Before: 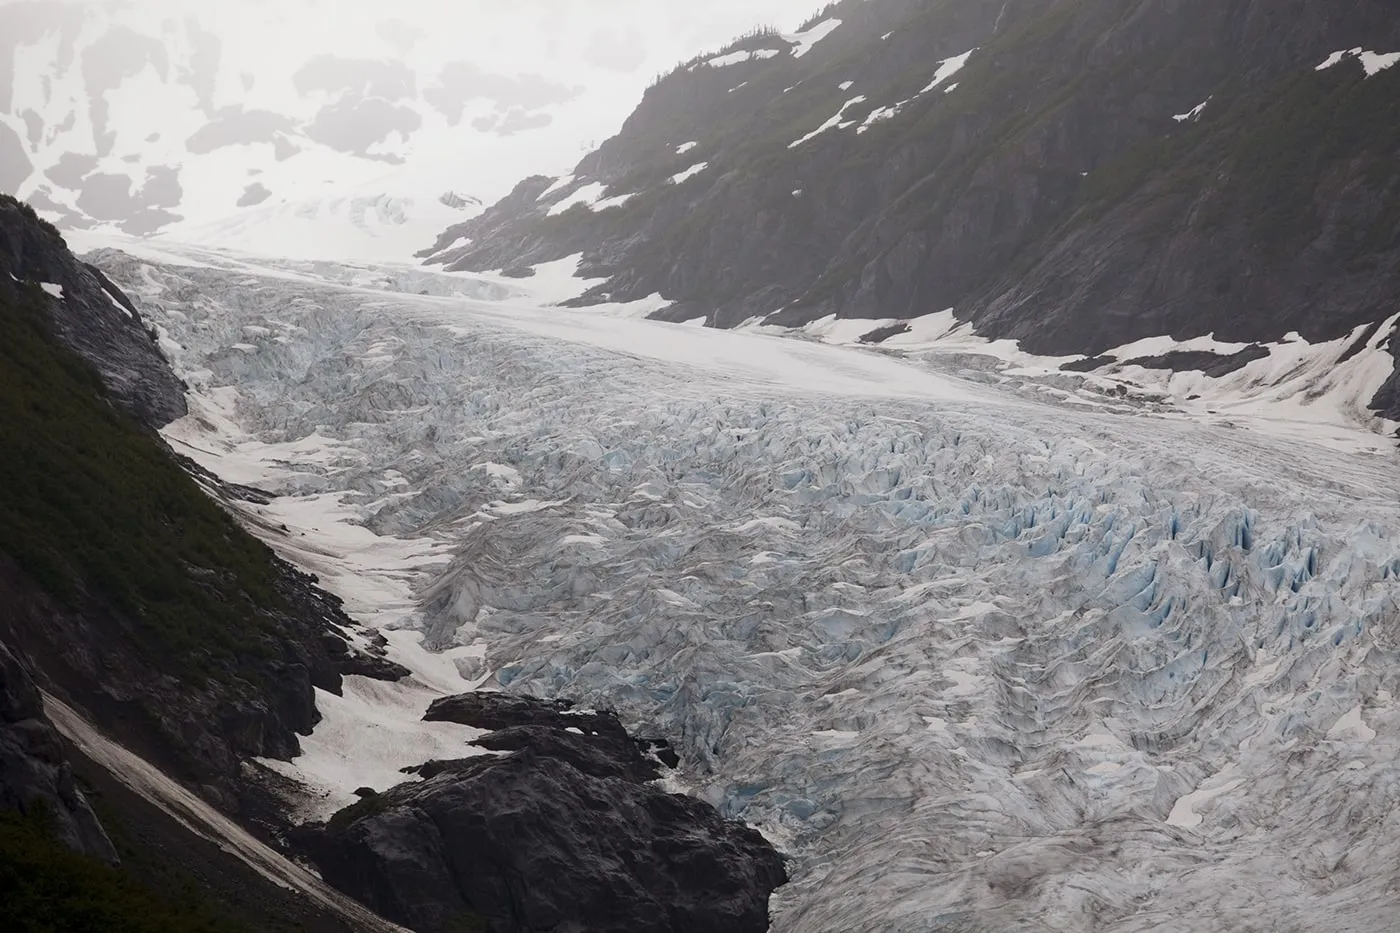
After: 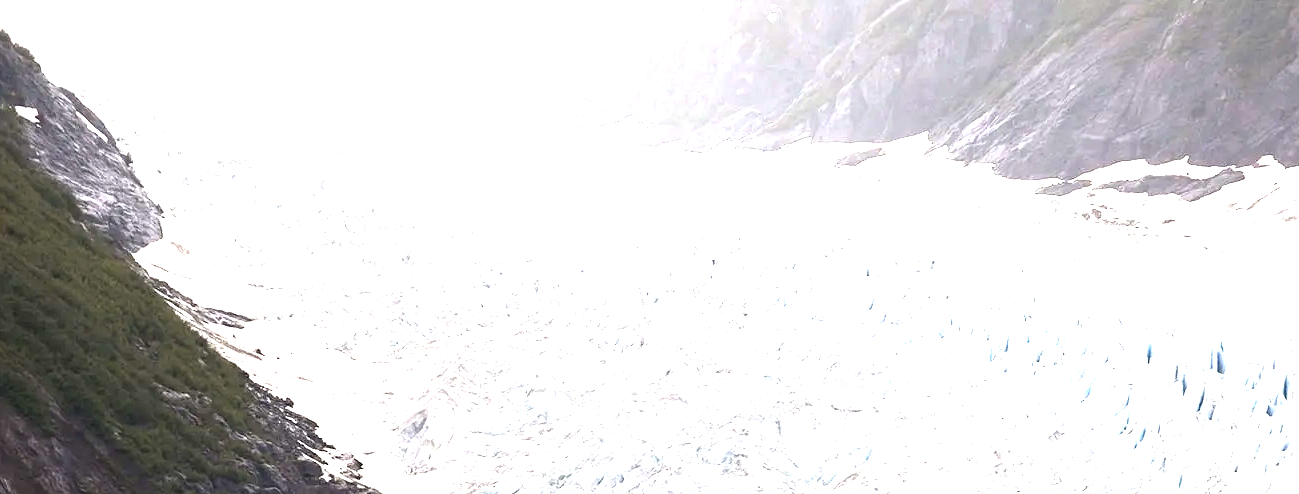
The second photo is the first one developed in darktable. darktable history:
crop: left 1.814%, top 18.875%, right 5.391%, bottom 28.098%
exposure: black level correction 0.001, exposure 2.622 EV, compensate highlight preservation false
levels: levels [0.062, 0.494, 0.925]
